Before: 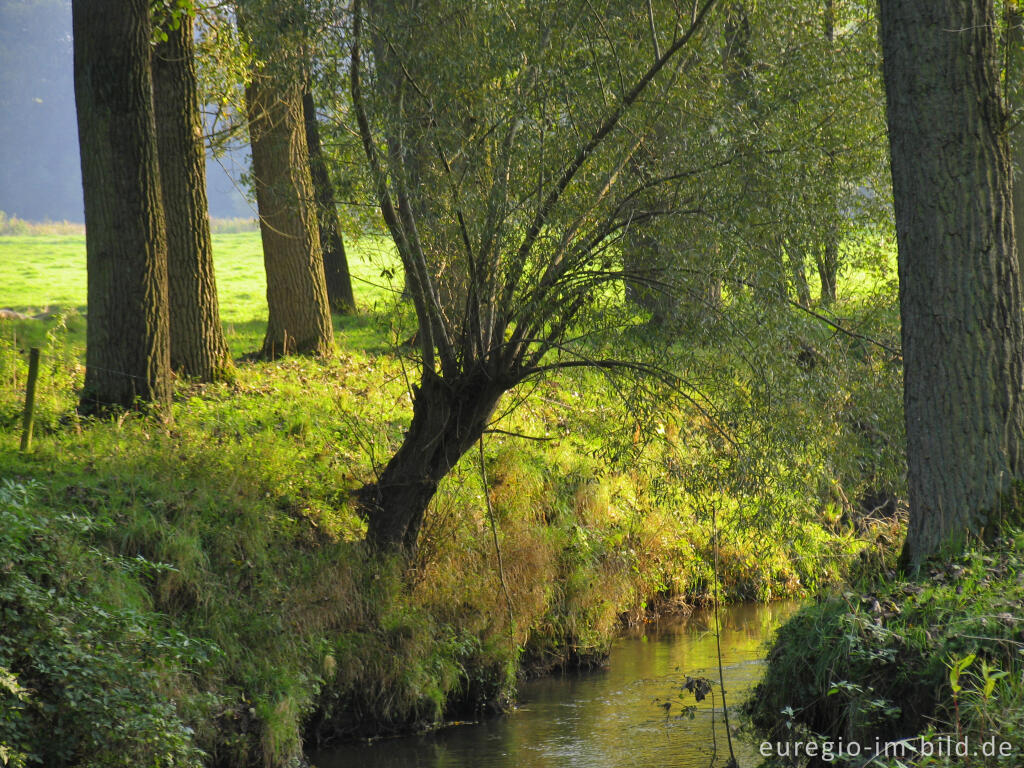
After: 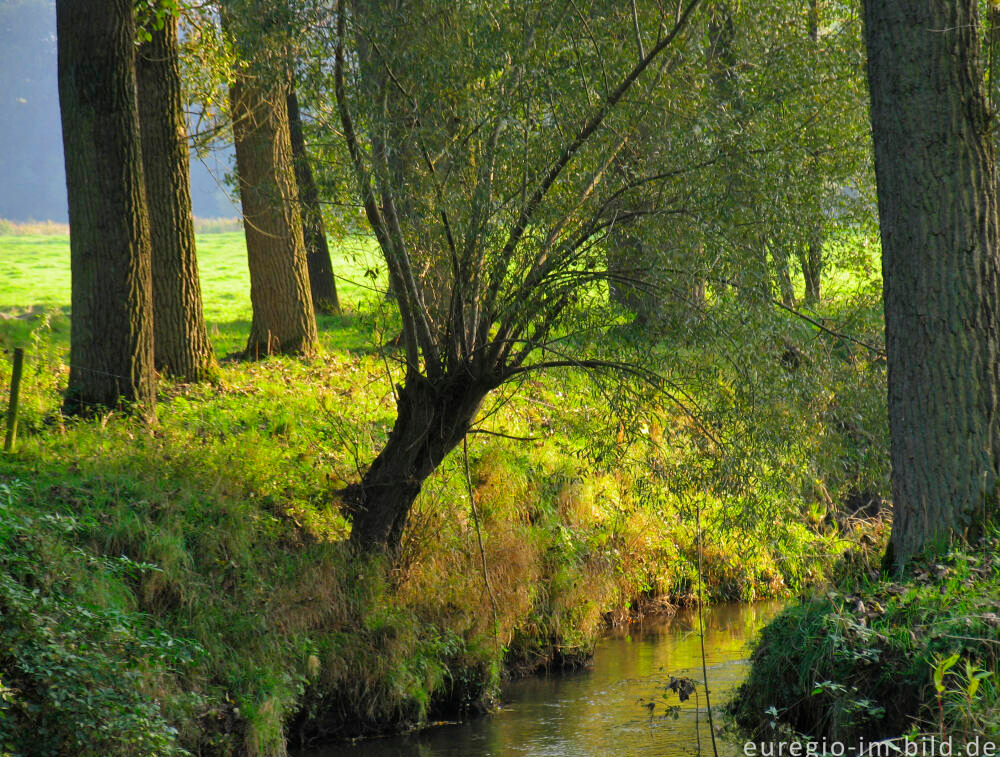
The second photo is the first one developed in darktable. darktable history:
crop and rotate: left 1.651%, right 0.63%, bottom 1.323%
